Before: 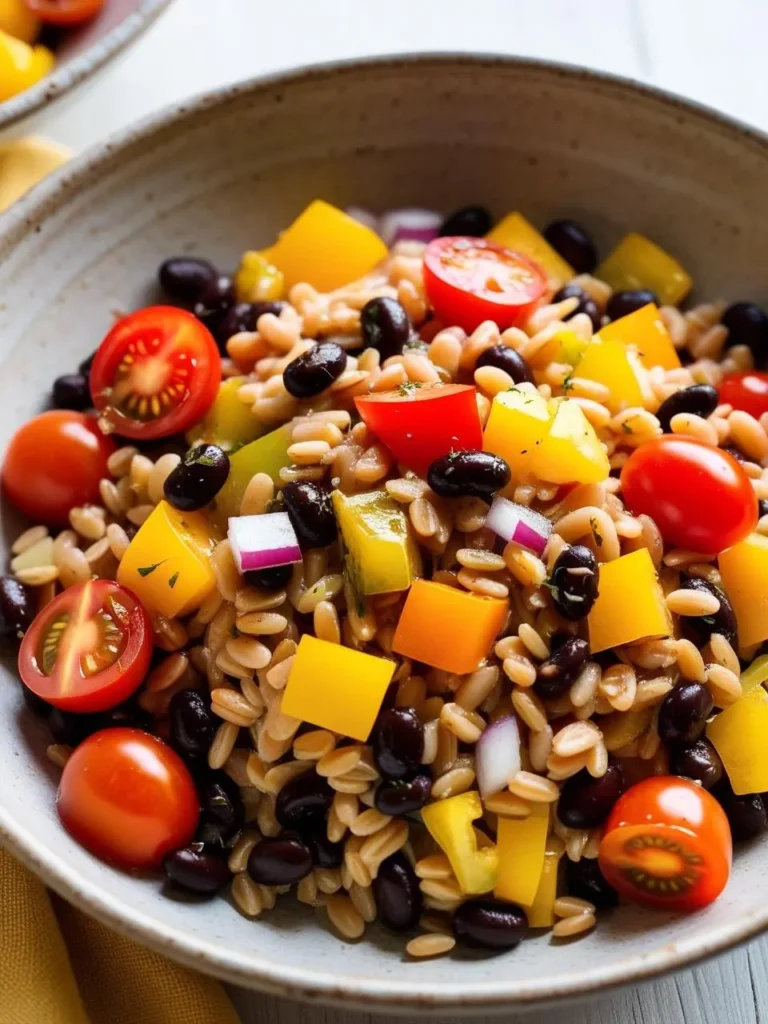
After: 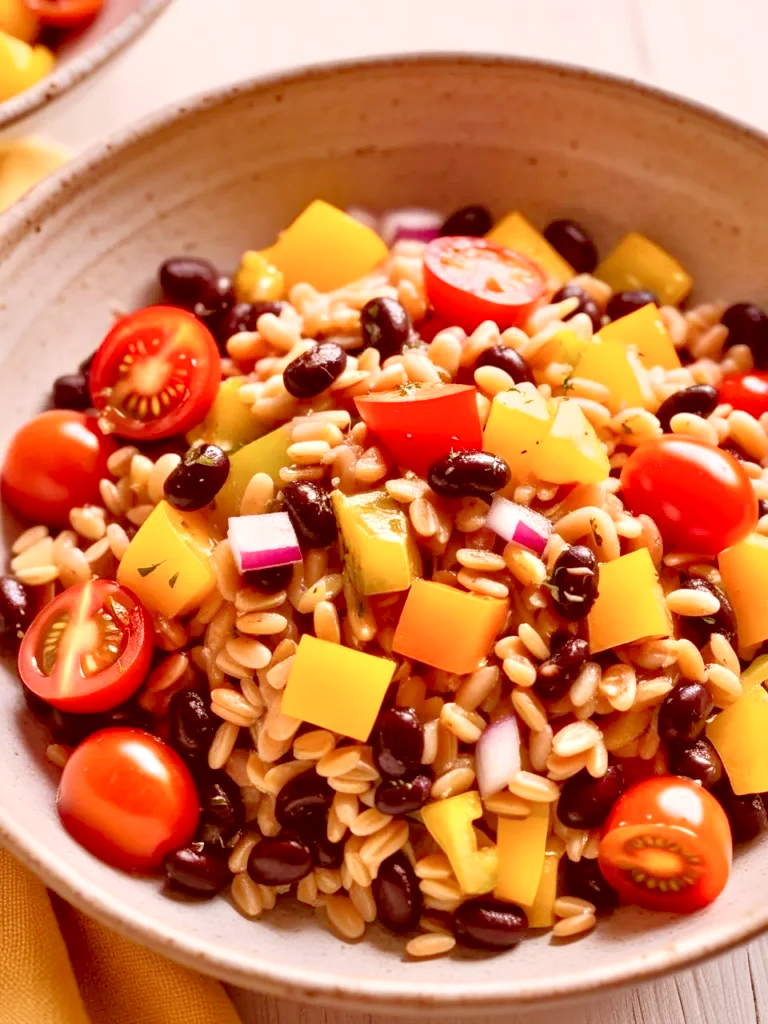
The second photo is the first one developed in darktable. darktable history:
tone curve: curves: ch0 [(0, 0) (0.265, 0.253) (0.732, 0.751) (1, 1)], color space Lab, independent channels, preserve colors none
tone equalizer: -8 EV 2 EV, -7 EV 2 EV, -6 EV 1.98 EV, -5 EV 1.98 EV, -4 EV 2 EV, -3 EV 1.47 EV, -2 EV 0.976 EV, -1 EV 0.523 EV
color correction: highlights a* 9.04, highlights b* 8.69, shadows a* 39.22, shadows b* 39.77, saturation 0.794
